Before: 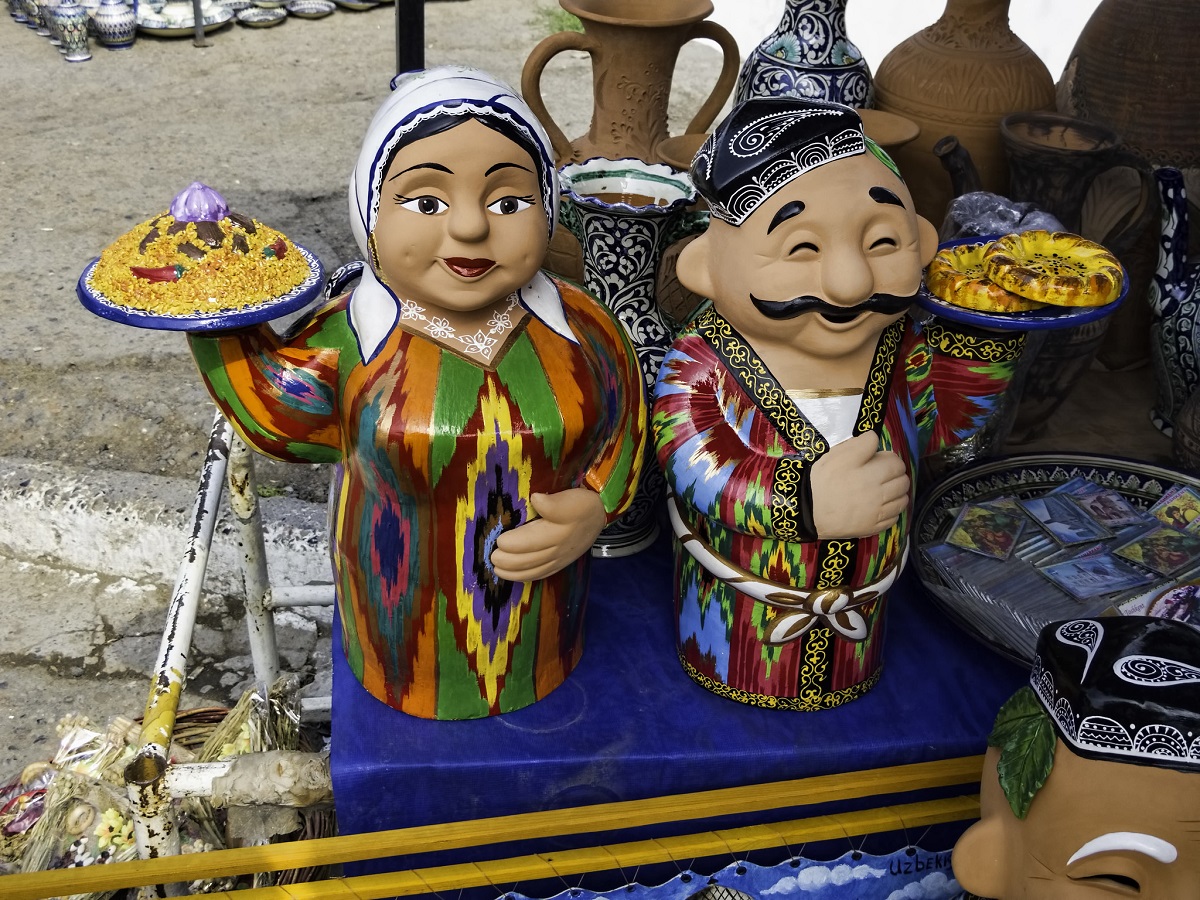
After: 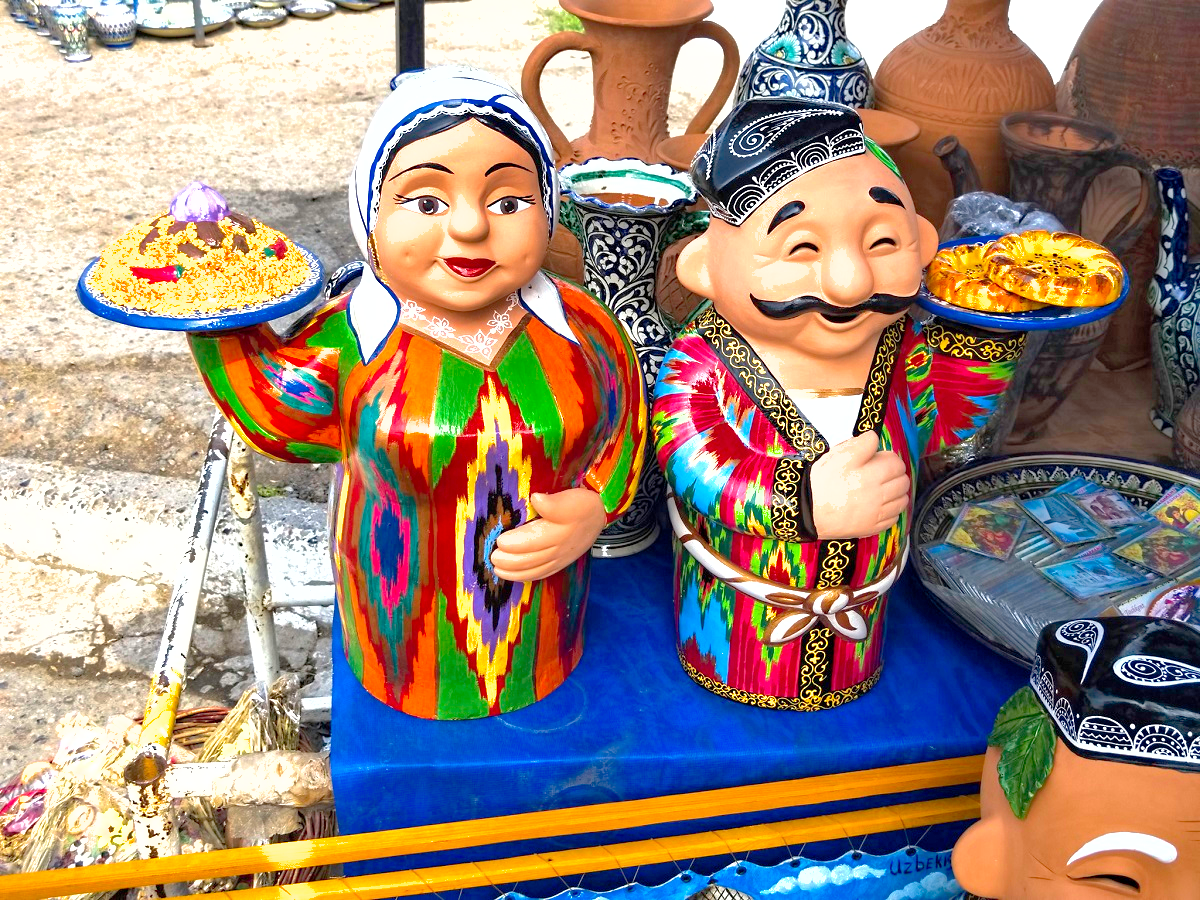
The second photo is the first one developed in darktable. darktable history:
shadows and highlights: on, module defaults
exposure: exposure 1 EV, compensate highlight preservation false
